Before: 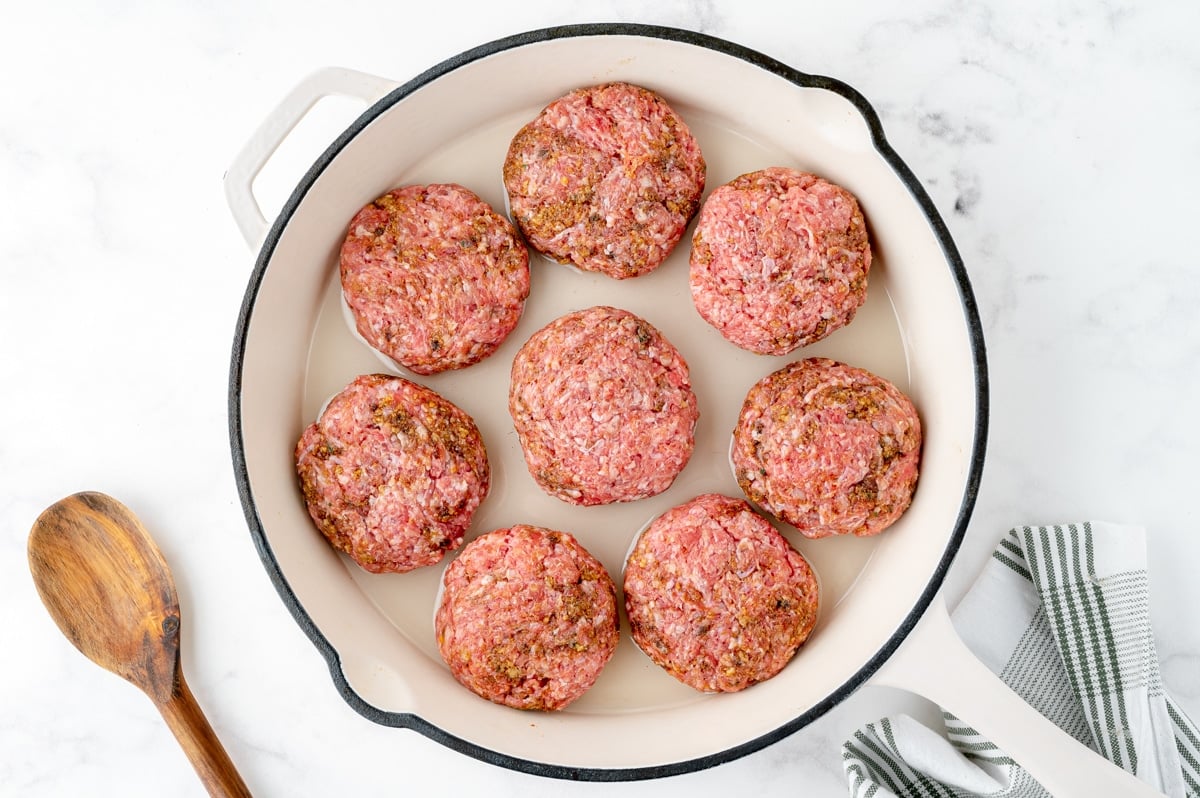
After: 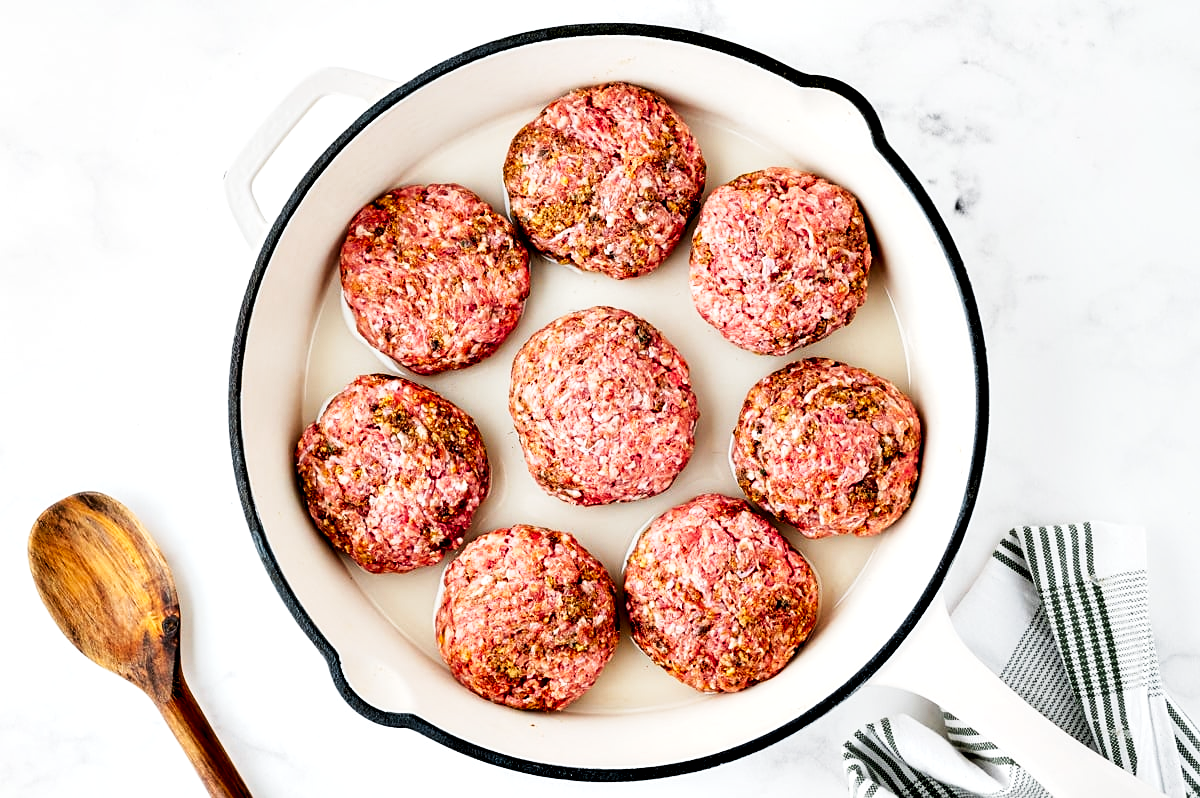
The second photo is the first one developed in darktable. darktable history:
tone curve: curves: ch0 [(0, 0.003) (0.117, 0.101) (0.257, 0.246) (0.408, 0.432) (0.632, 0.716) (0.795, 0.884) (1, 1)]; ch1 [(0, 0) (0.227, 0.197) (0.405, 0.421) (0.501, 0.501) (0.522, 0.526) (0.546, 0.564) (0.589, 0.602) (0.696, 0.761) (0.976, 0.992)]; ch2 [(0, 0) (0.208, 0.176) (0.377, 0.38) (0.5, 0.5) (0.537, 0.534) (0.571, 0.577) (0.627, 0.64) (0.698, 0.76) (1, 1)], preserve colors none
contrast equalizer: octaves 7, y [[0.6 ×6], [0.55 ×6], [0 ×6], [0 ×6], [0 ×6]]
sharpen: amount 0.214
